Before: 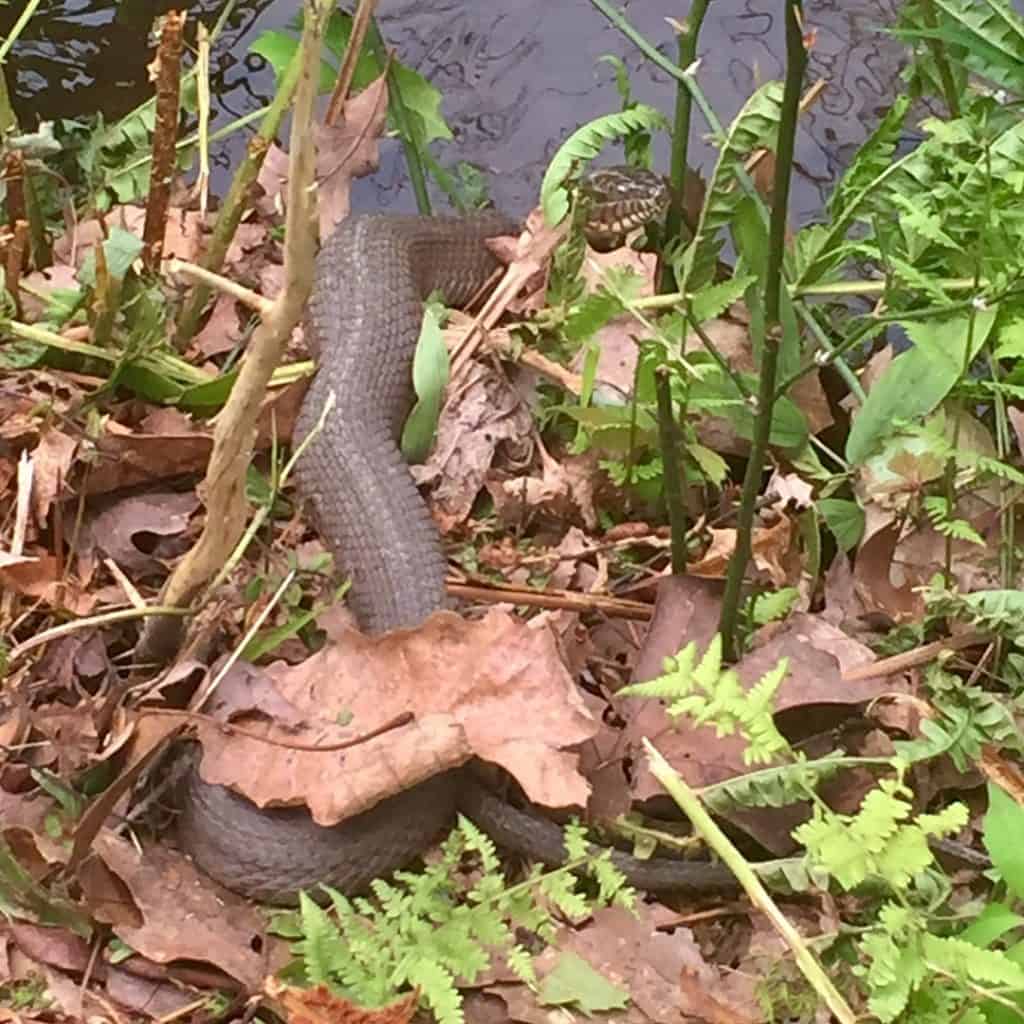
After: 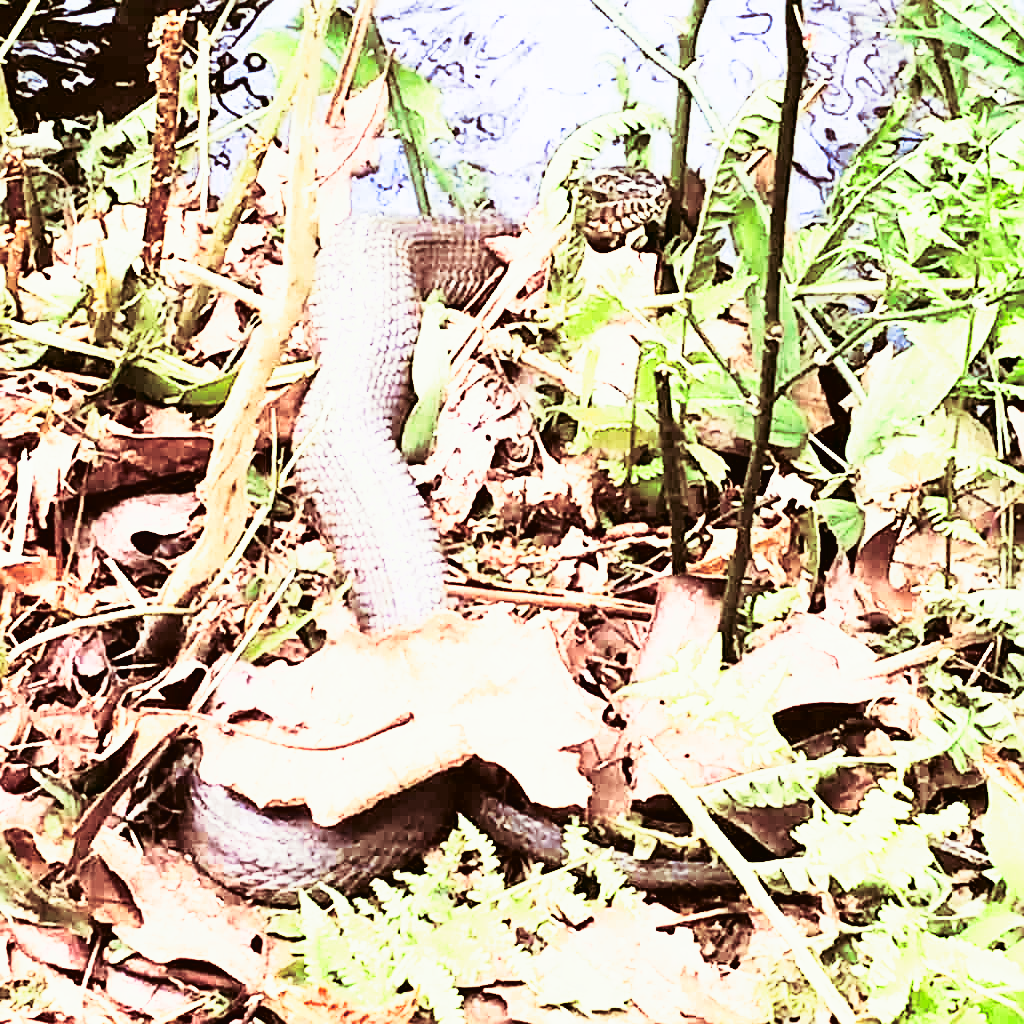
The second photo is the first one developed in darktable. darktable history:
split-toning: on, module defaults
base curve: curves: ch0 [(0, 0) (0.007, 0.004) (0.027, 0.03) (0.046, 0.07) (0.207, 0.54) (0.442, 0.872) (0.673, 0.972) (1, 1)], preserve colors none
tone equalizer: -8 EV -1.08 EV, -7 EV -1.01 EV, -6 EV -0.867 EV, -5 EV -0.578 EV, -3 EV 0.578 EV, -2 EV 0.867 EV, -1 EV 1.01 EV, +0 EV 1.08 EV, edges refinement/feathering 500, mask exposure compensation -1.57 EV, preserve details no
white balance: red 0.967, blue 1.119, emerald 0.756
sharpen: on, module defaults
tone curve: curves: ch0 [(0, 0.023) (0.087, 0.065) (0.184, 0.168) (0.45, 0.54) (0.57, 0.683) (0.706, 0.841) (0.877, 0.948) (1, 0.984)]; ch1 [(0, 0) (0.388, 0.369) (0.447, 0.447) (0.505, 0.5) (0.534, 0.528) (0.57, 0.571) (0.592, 0.602) (0.644, 0.663) (1, 1)]; ch2 [(0, 0) (0.314, 0.223) (0.427, 0.405) (0.492, 0.496) (0.524, 0.547) (0.534, 0.57) (0.583, 0.605) (0.673, 0.667) (1, 1)], color space Lab, independent channels, preserve colors none
